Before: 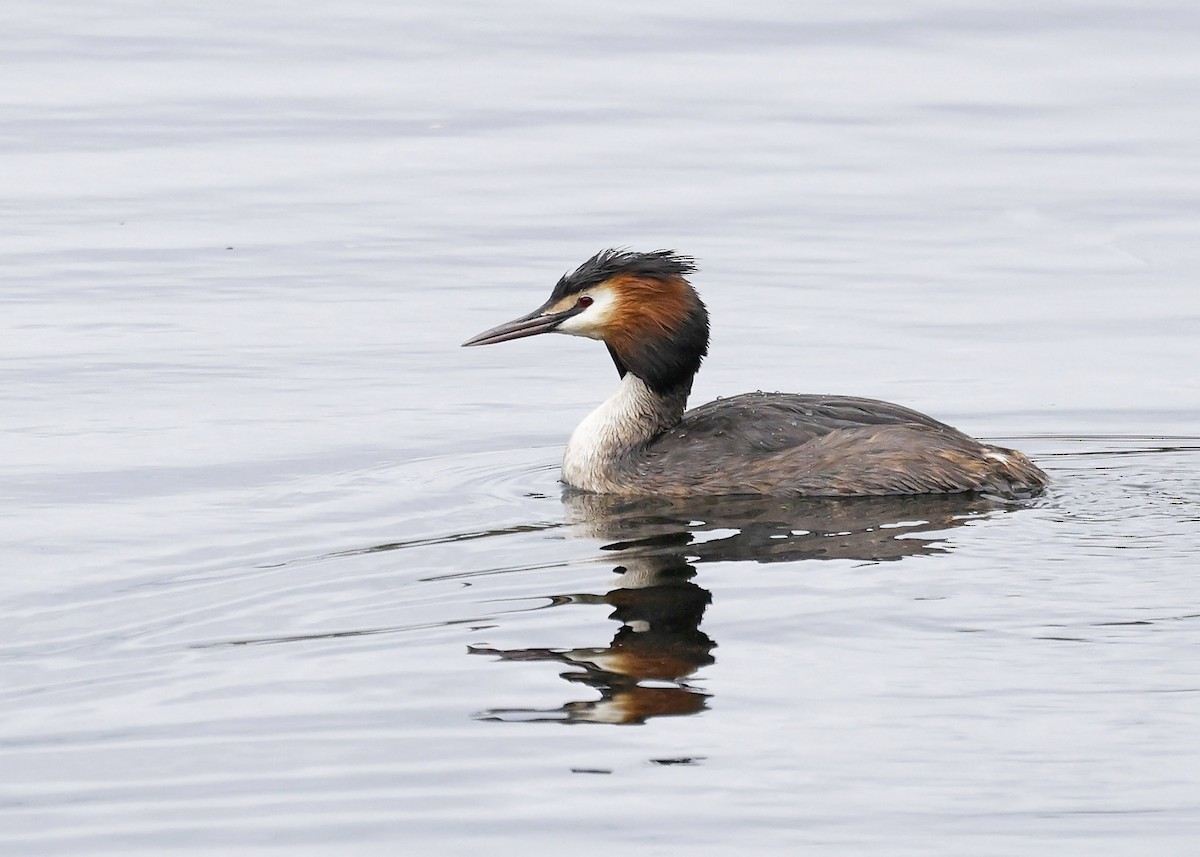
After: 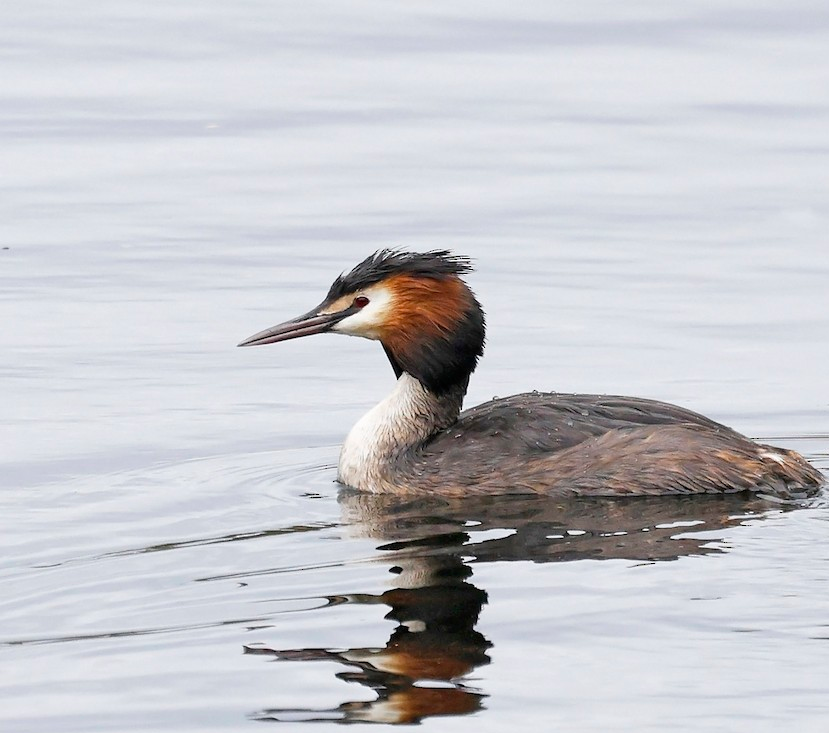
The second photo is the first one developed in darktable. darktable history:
crop: left 18.745%, right 12.111%, bottom 14.406%
